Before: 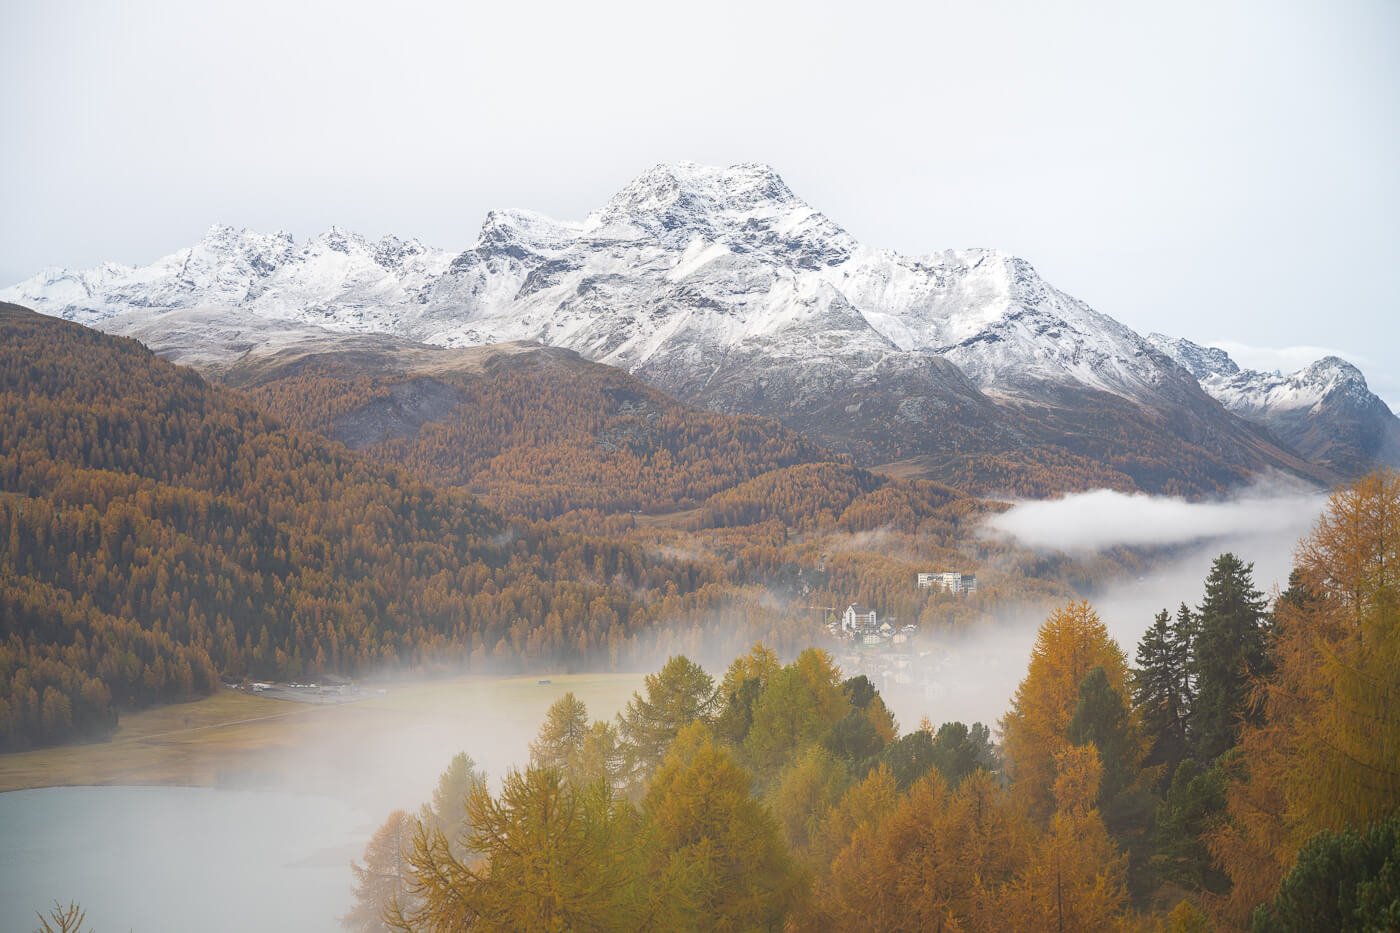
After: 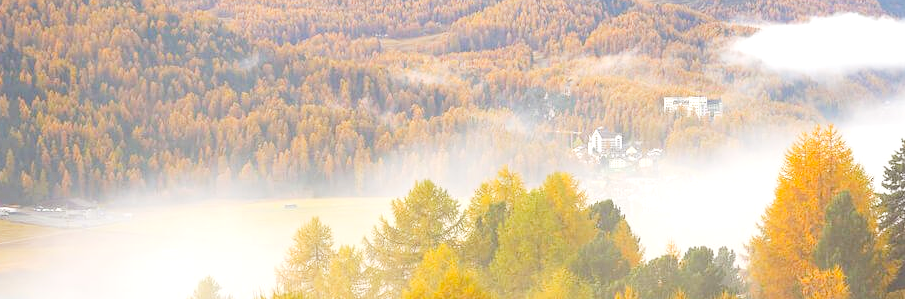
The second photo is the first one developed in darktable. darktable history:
tone curve: curves: ch0 [(0, 0) (0.087, 0.054) (0.281, 0.245) (0.506, 0.526) (0.8, 0.824) (0.994, 0.955)]; ch1 [(0, 0) (0.27, 0.195) (0.406, 0.435) (0.452, 0.474) (0.495, 0.5) (0.514, 0.508) (0.537, 0.556) (0.654, 0.689) (1, 1)]; ch2 [(0, 0) (0.269, 0.299) (0.459, 0.441) (0.498, 0.499) (0.523, 0.52) (0.551, 0.549) (0.633, 0.625) (0.659, 0.681) (0.718, 0.764) (1, 1)], preserve colors none
exposure: black level correction 0, exposure 1.098 EV, compensate highlight preservation false
contrast brightness saturation: brightness 0.088, saturation 0.192
crop: left 18.184%, top 51.072%, right 17.165%, bottom 16.816%
